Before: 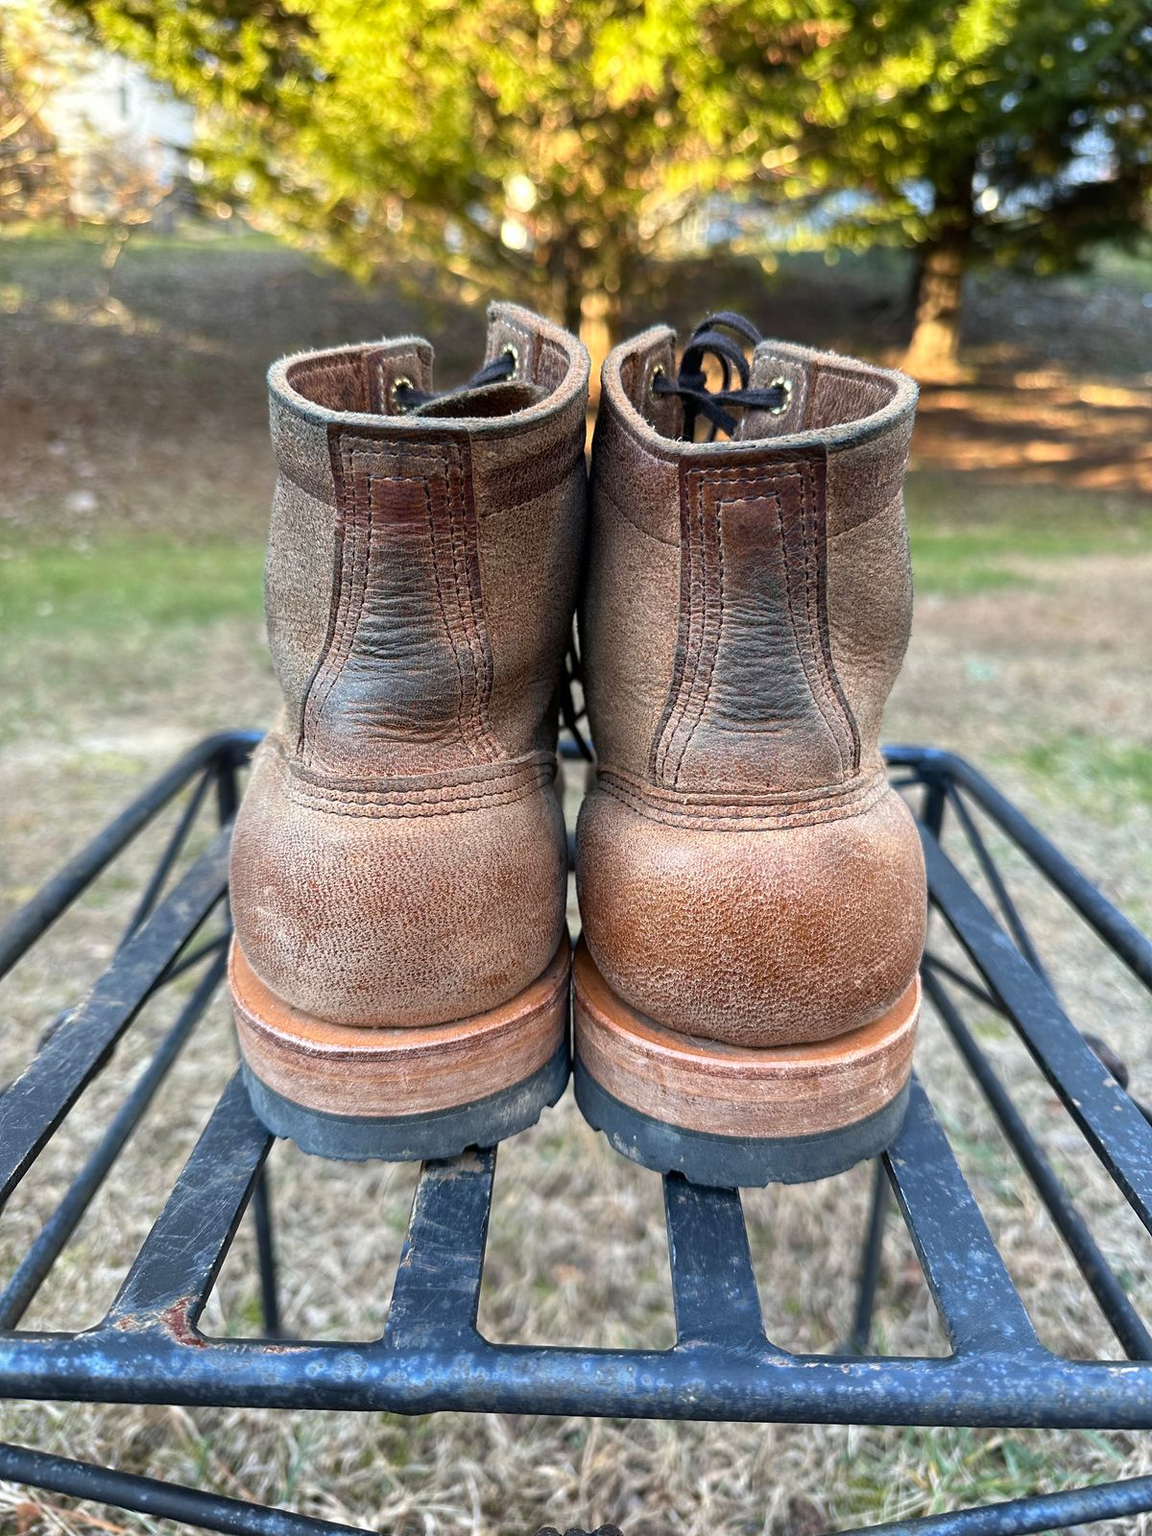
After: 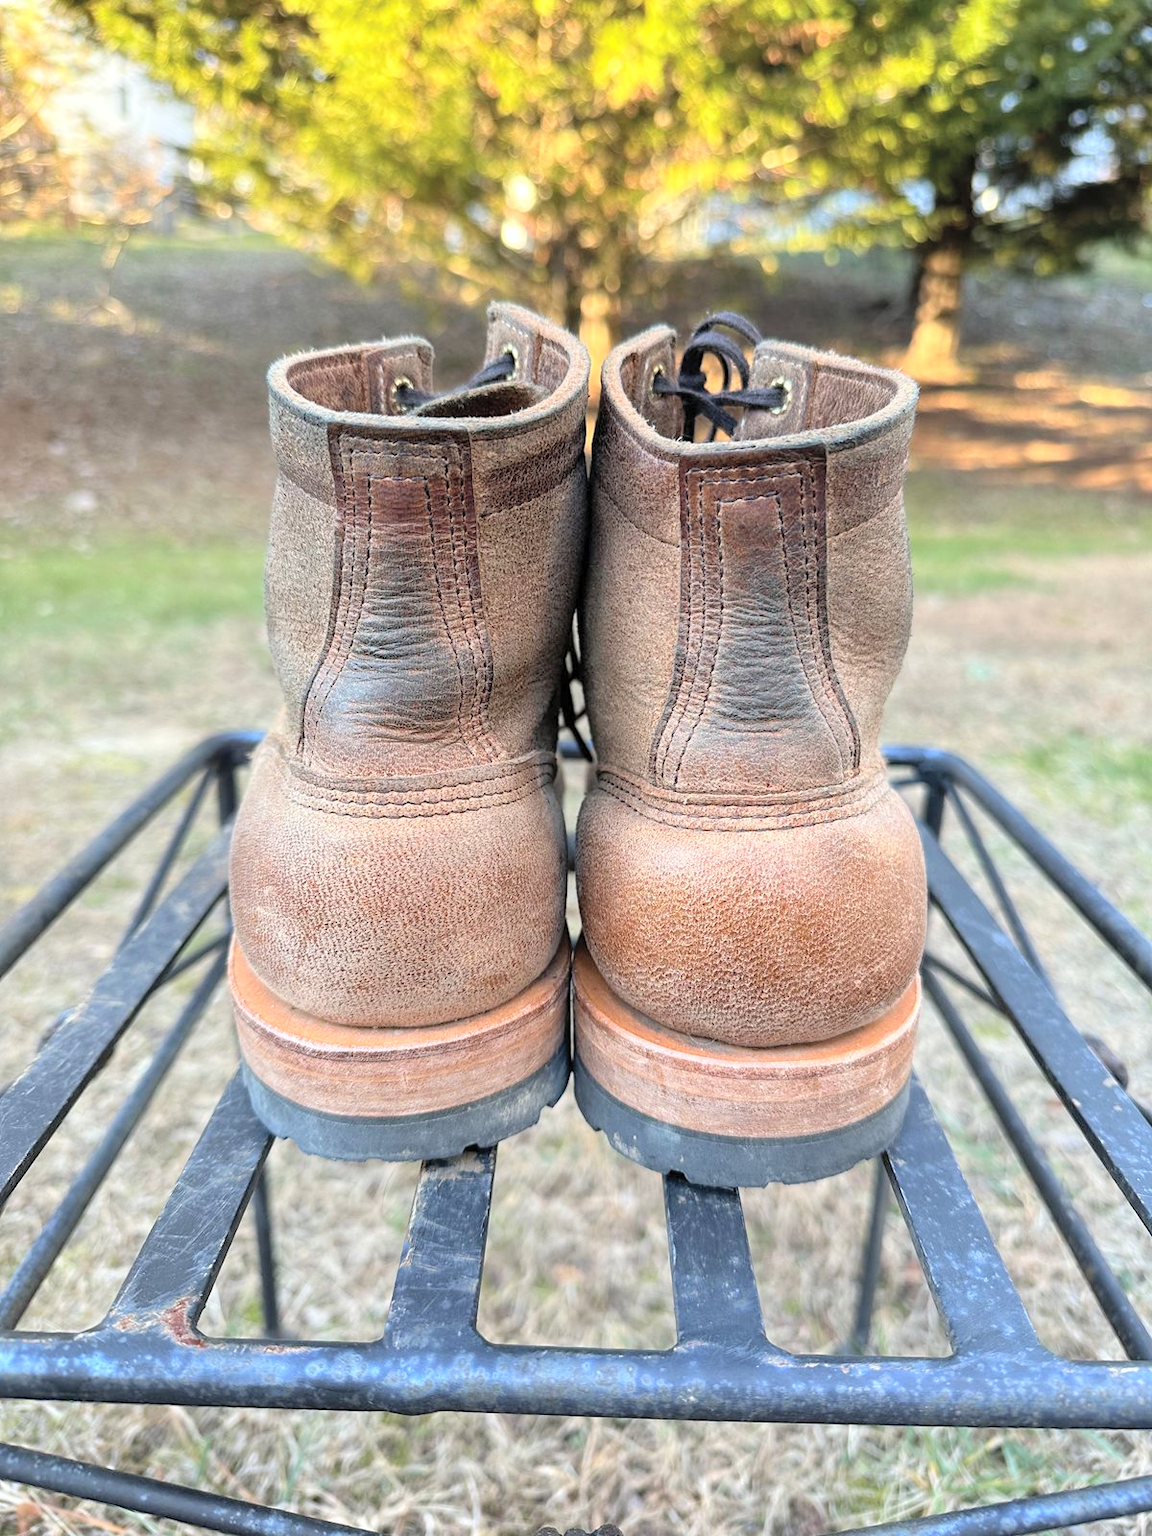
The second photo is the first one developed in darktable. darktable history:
global tonemap: drago (0.7, 100)
shadows and highlights: shadows 37.27, highlights -28.18, soften with gaussian
